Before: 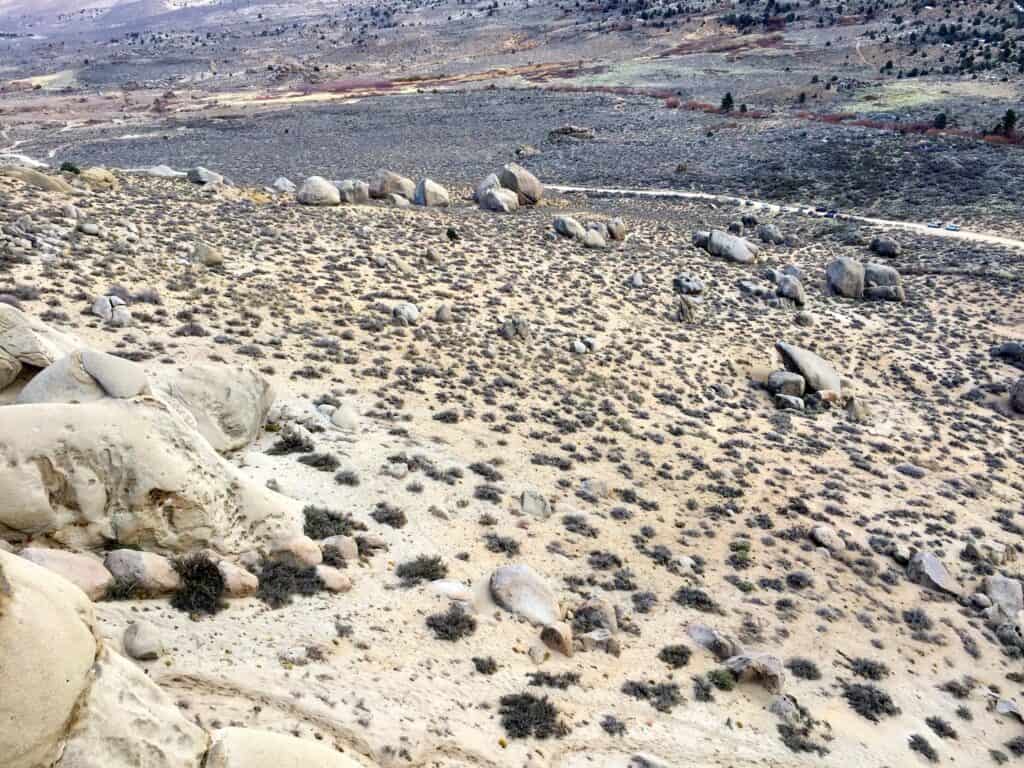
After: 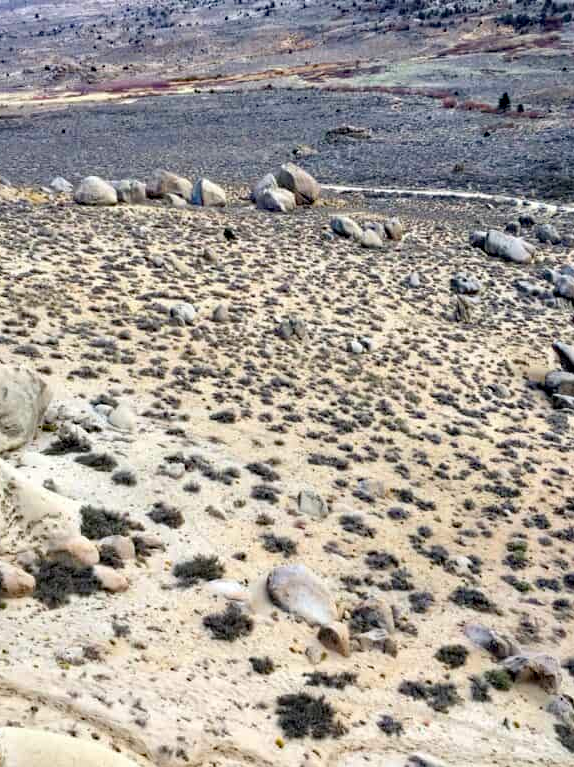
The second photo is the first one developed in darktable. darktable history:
haze removal: strength 0.288, distance 0.247, compatibility mode true, adaptive false
crop: left 21.862%, right 22.046%, bottom 0.011%
